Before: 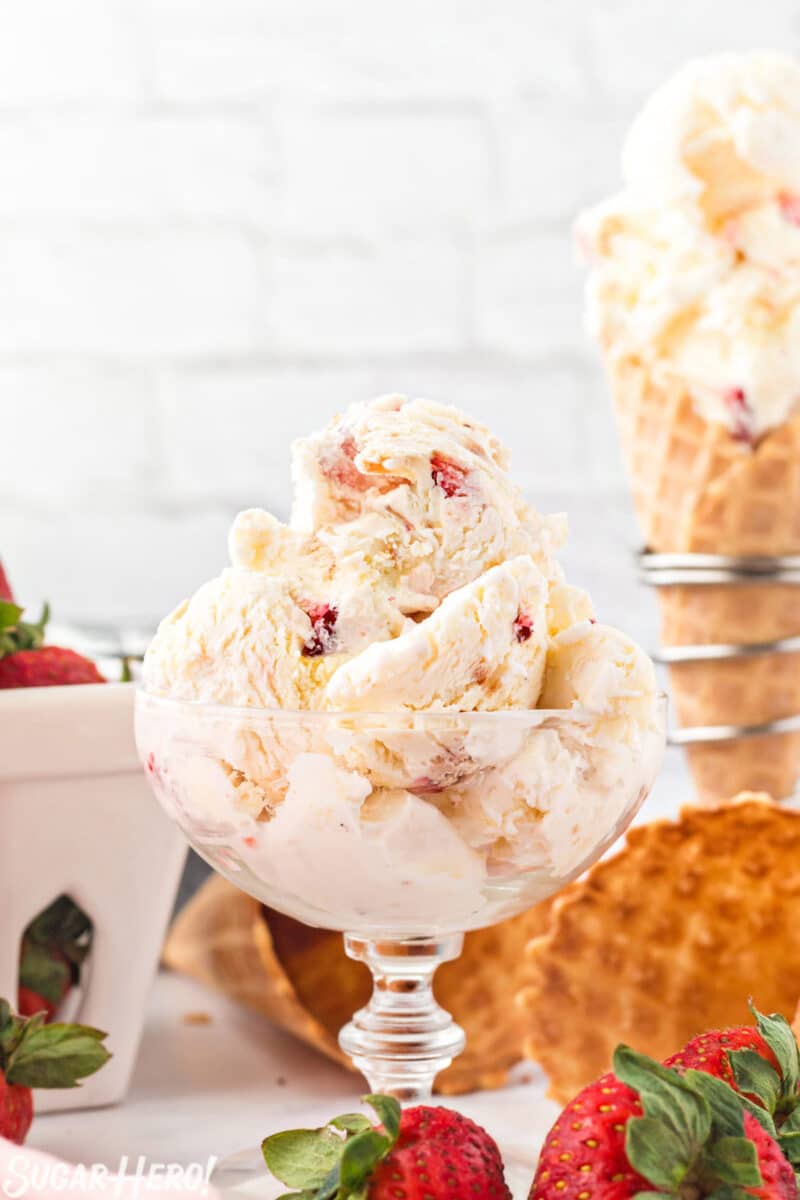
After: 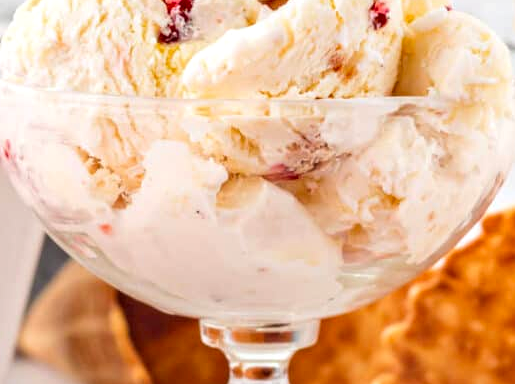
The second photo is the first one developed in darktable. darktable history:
crop: left 18.047%, top 51.118%, right 17.534%, bottom 16.818%
local contrast: on, module defaults
contrast brightness saturation: saturation 0.183
